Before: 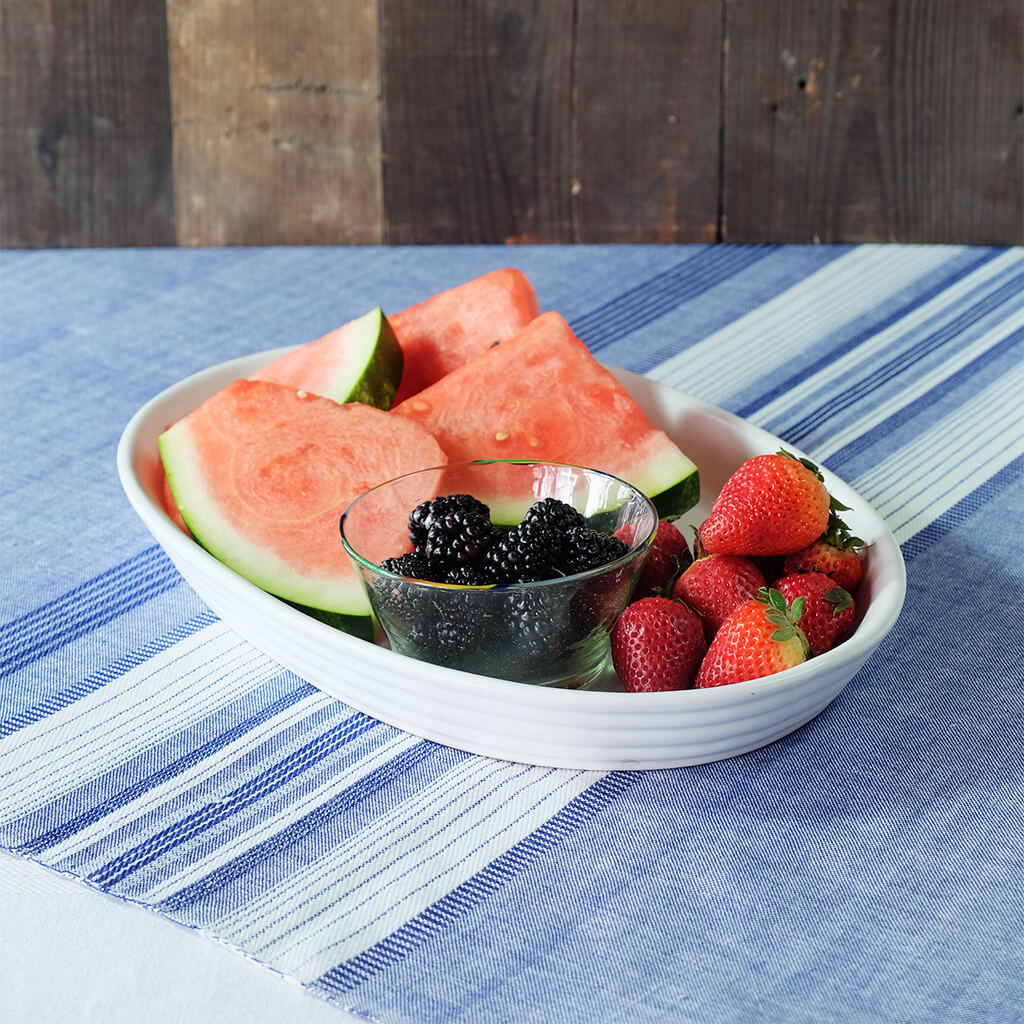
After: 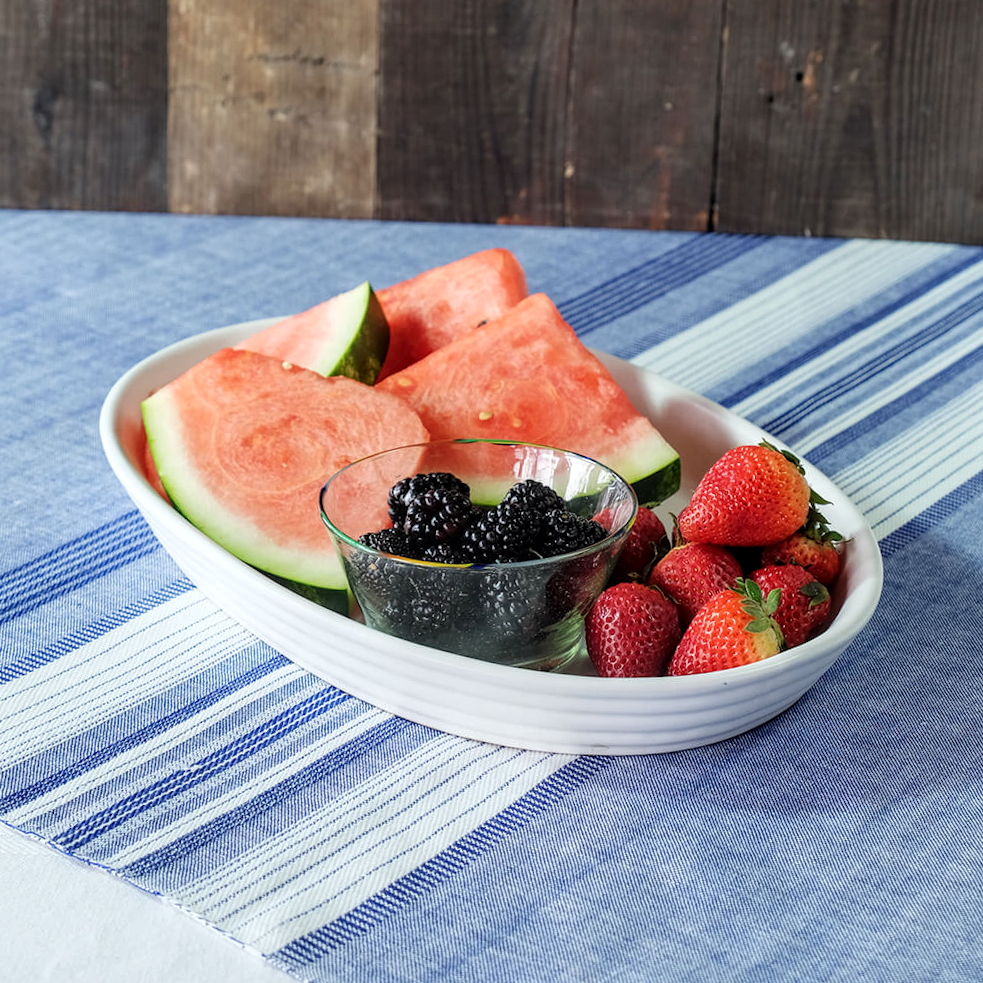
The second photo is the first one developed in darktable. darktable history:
crop and rotate: angle -2.38°
local contrast: detail 130%
